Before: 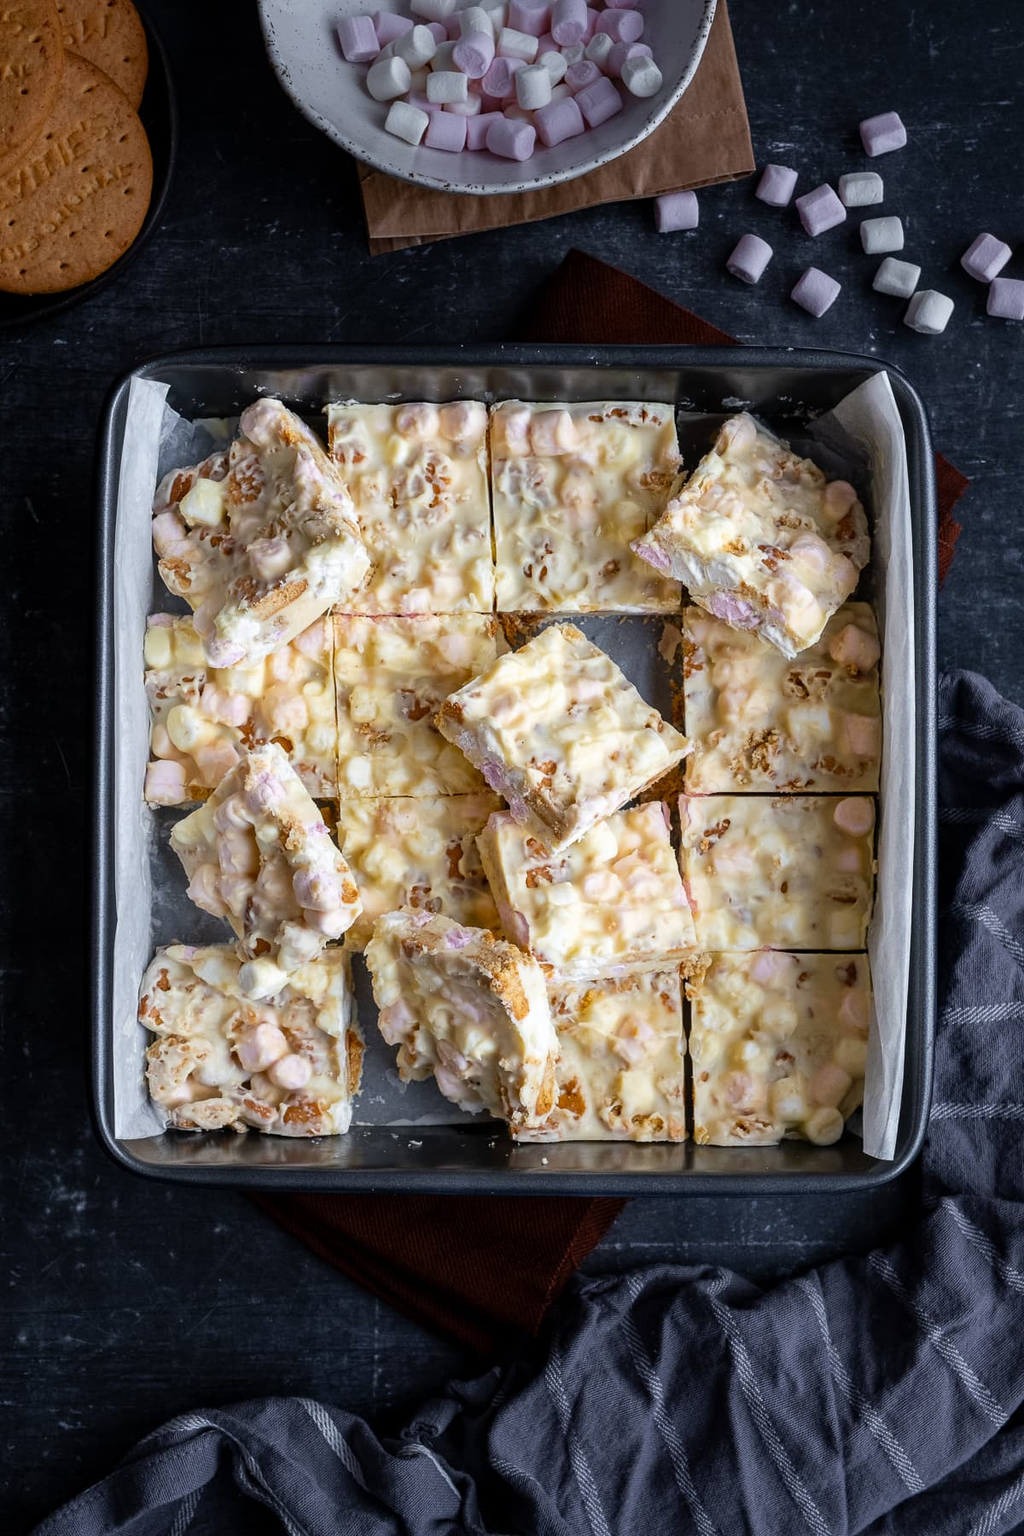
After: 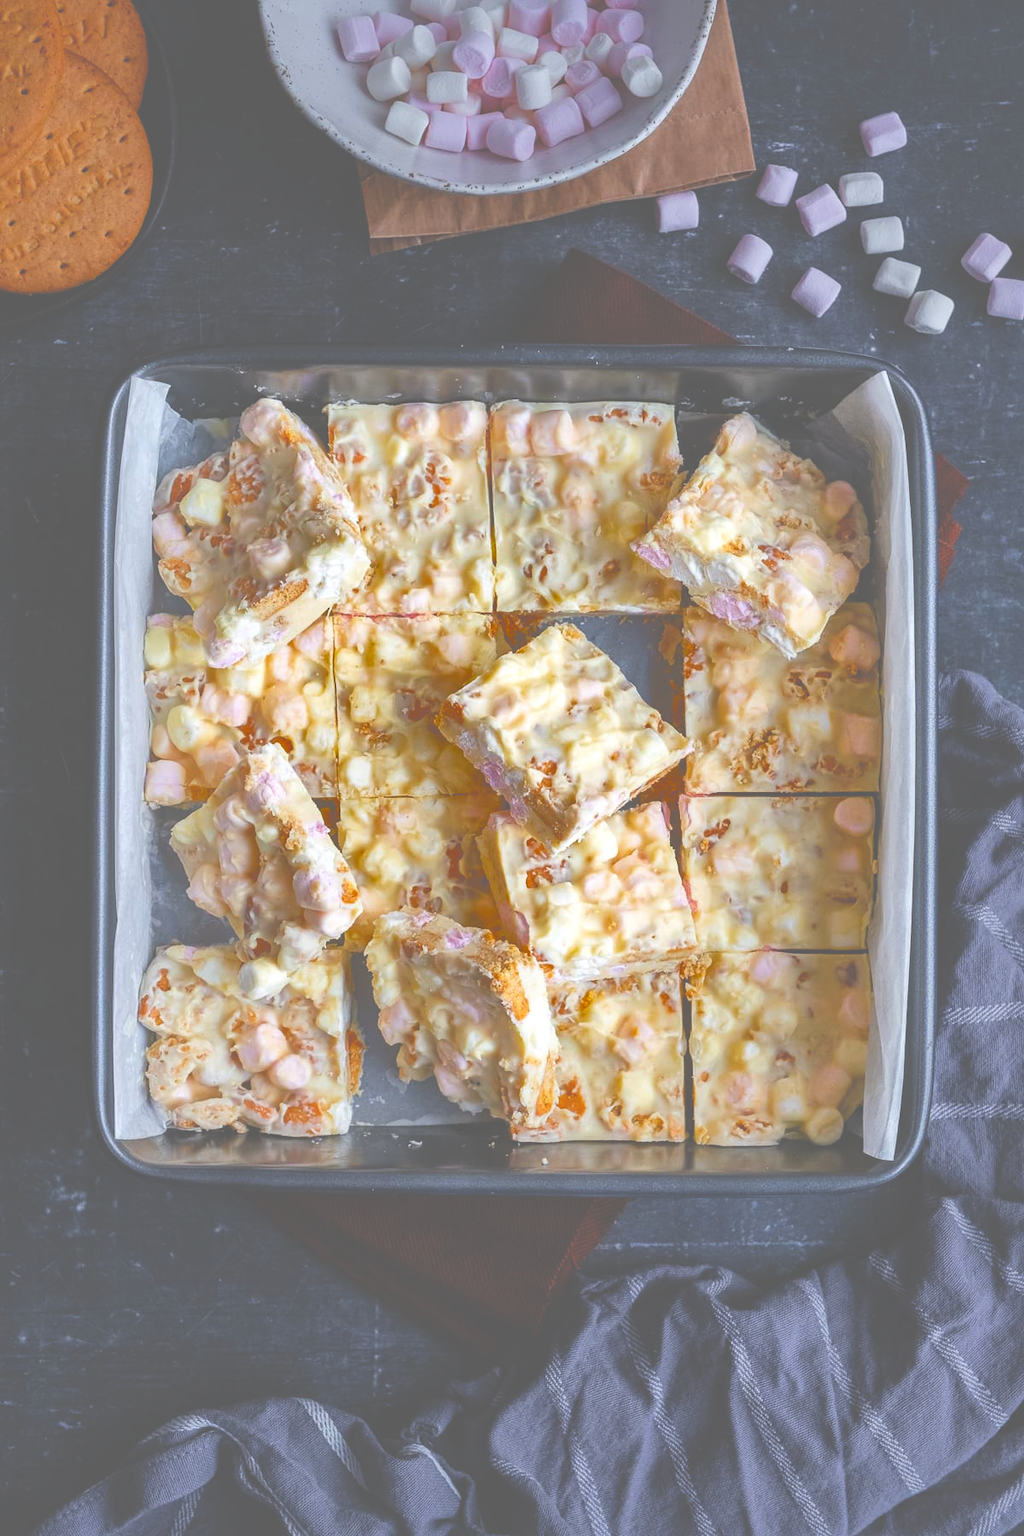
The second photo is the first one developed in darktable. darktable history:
shadows and highlights: shadows 40, highlights -60
exposure: black level correction -0.041, exposure 0.064 EV, compensate highlight preservation false
contrast brightness saturation: contrast 0.1, brightness 0.3, saturation 0.14
color balance rgb: perceptual saturation grading › global saturation 20%, perceptual saturation grading › highlights -25%, perceptual saturation grading › shadows 50%
